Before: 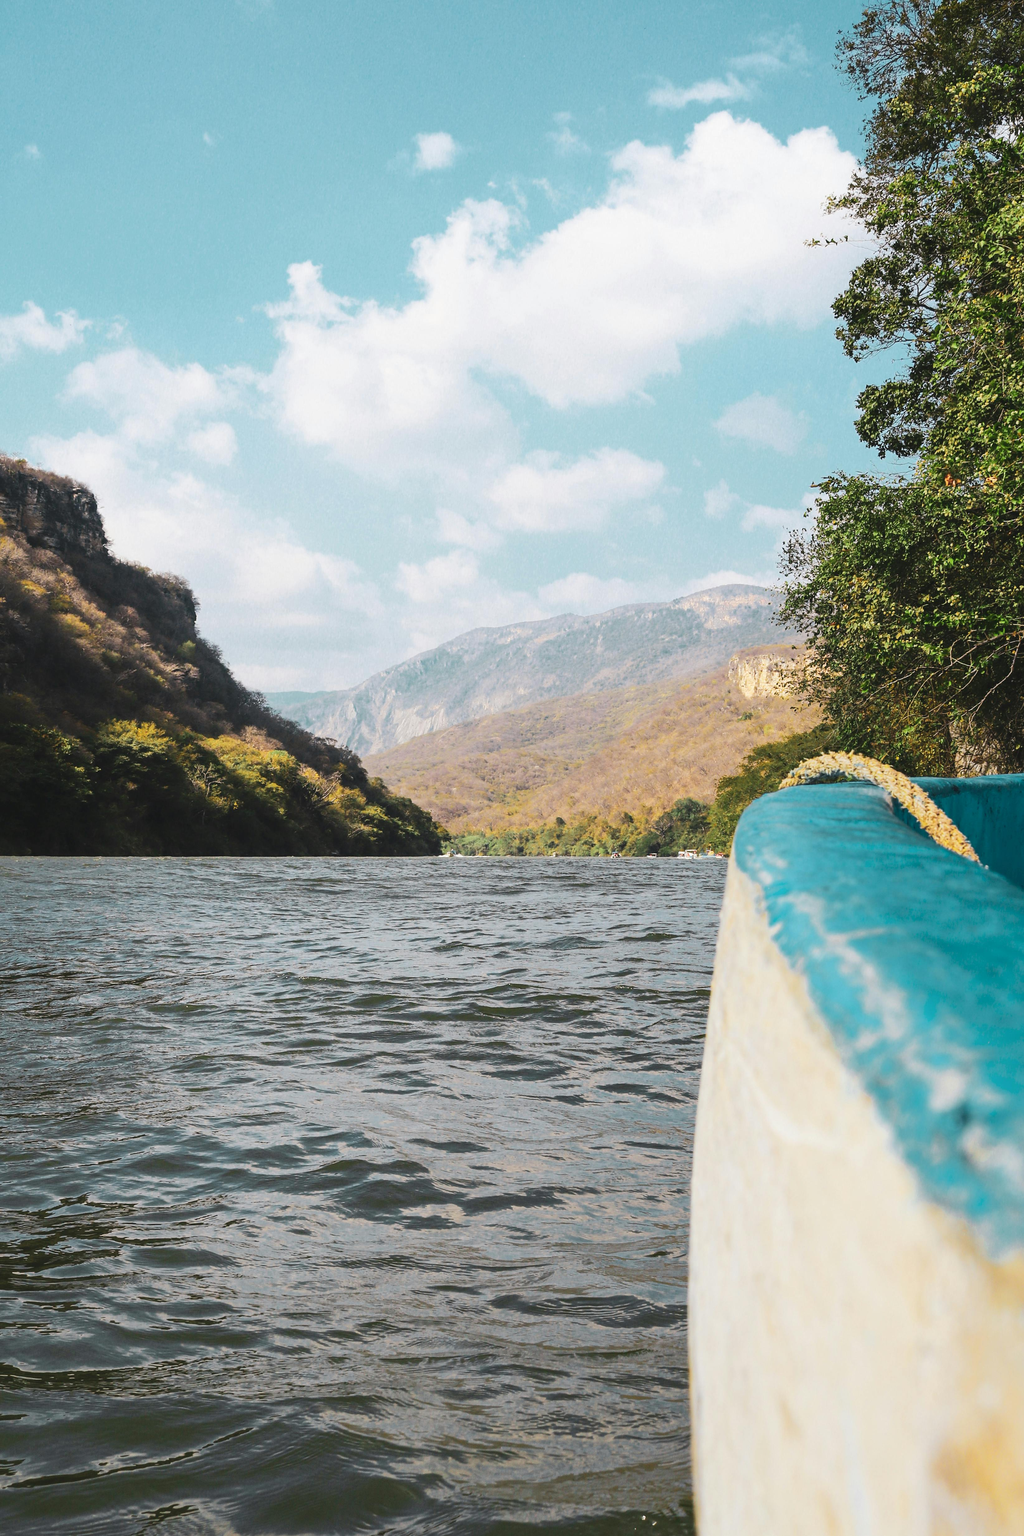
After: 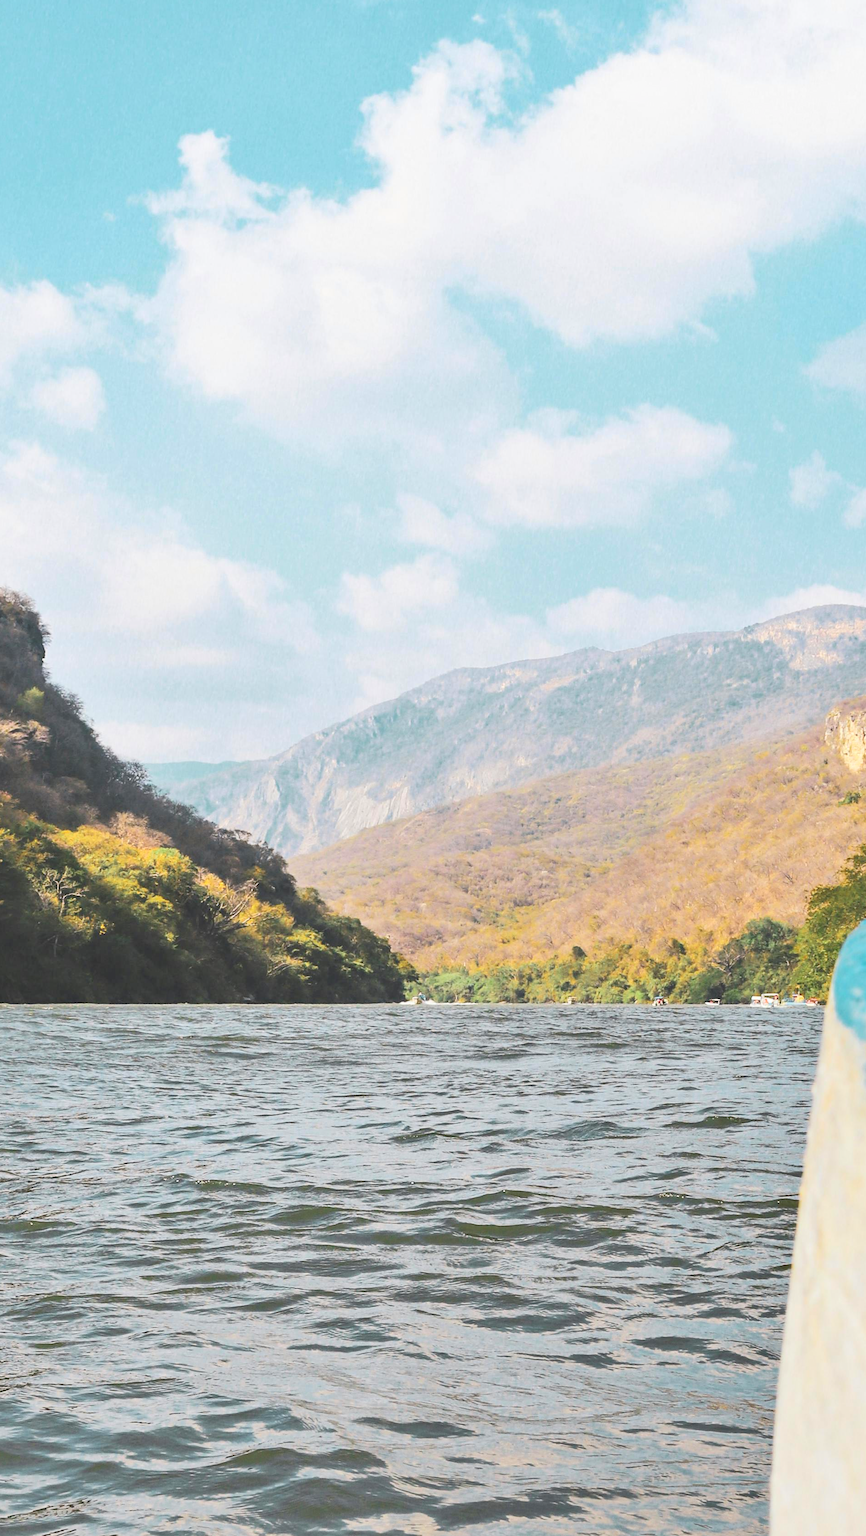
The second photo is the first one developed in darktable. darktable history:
crop: left 16.202%, top 11.208%, right 26.045%, bottom 20.557%
shadows and highlights: shadows 49, highlights -41, soften with gaussian
contrast brightness saturation: contrast 0.1, brightness 0.3, saturation 0.14
